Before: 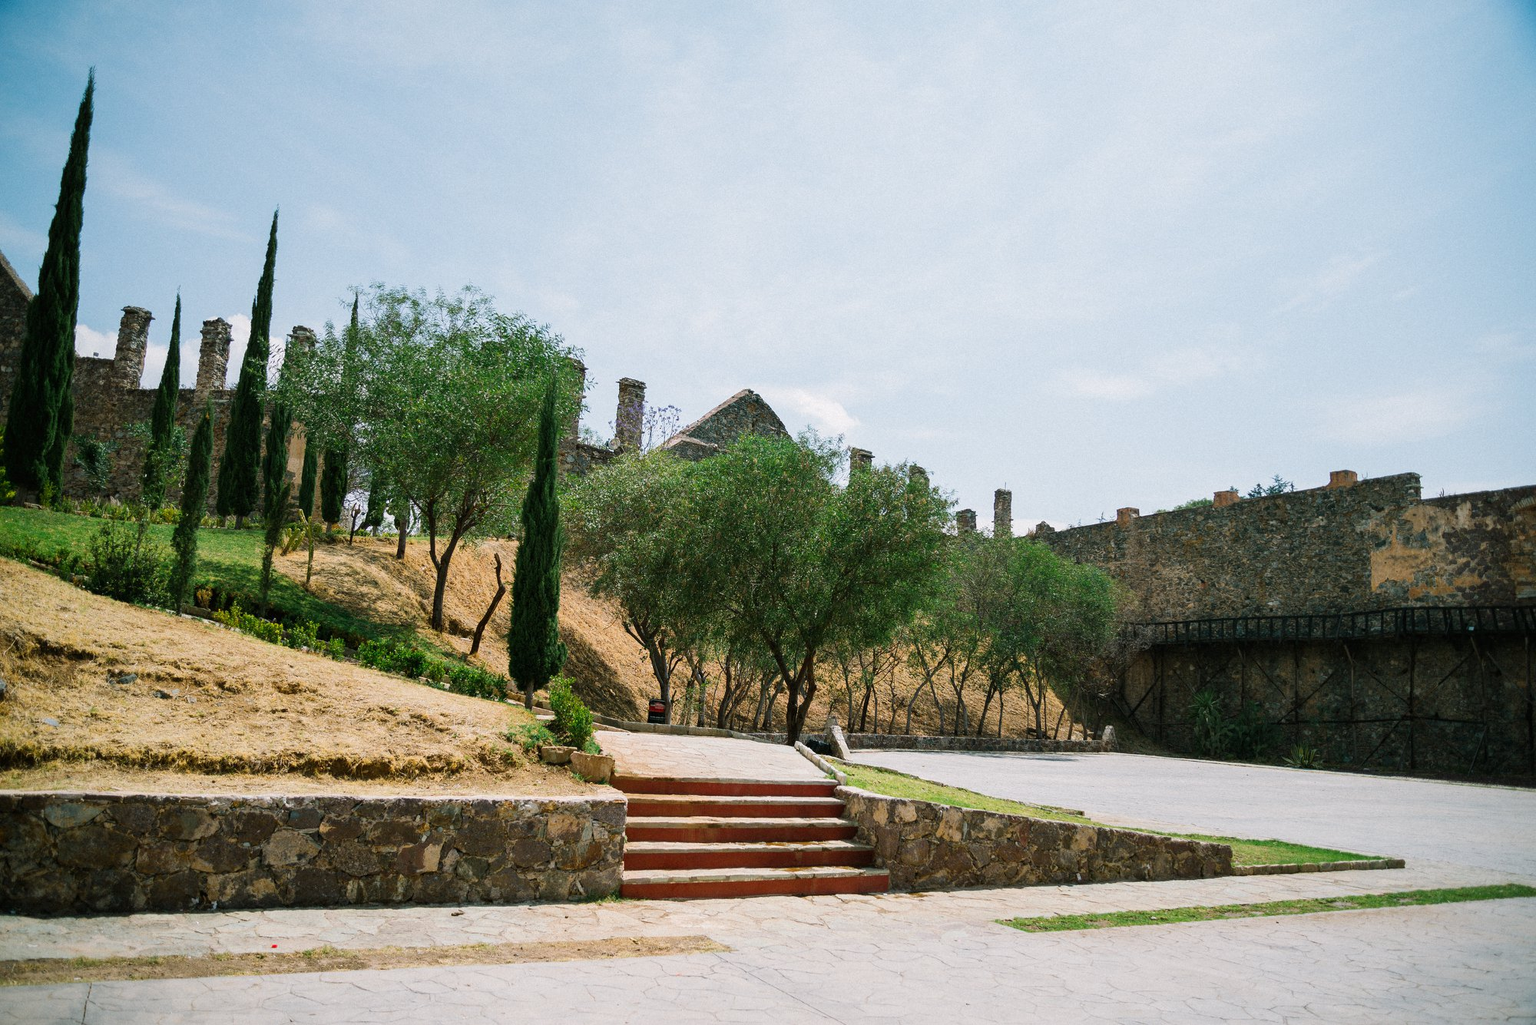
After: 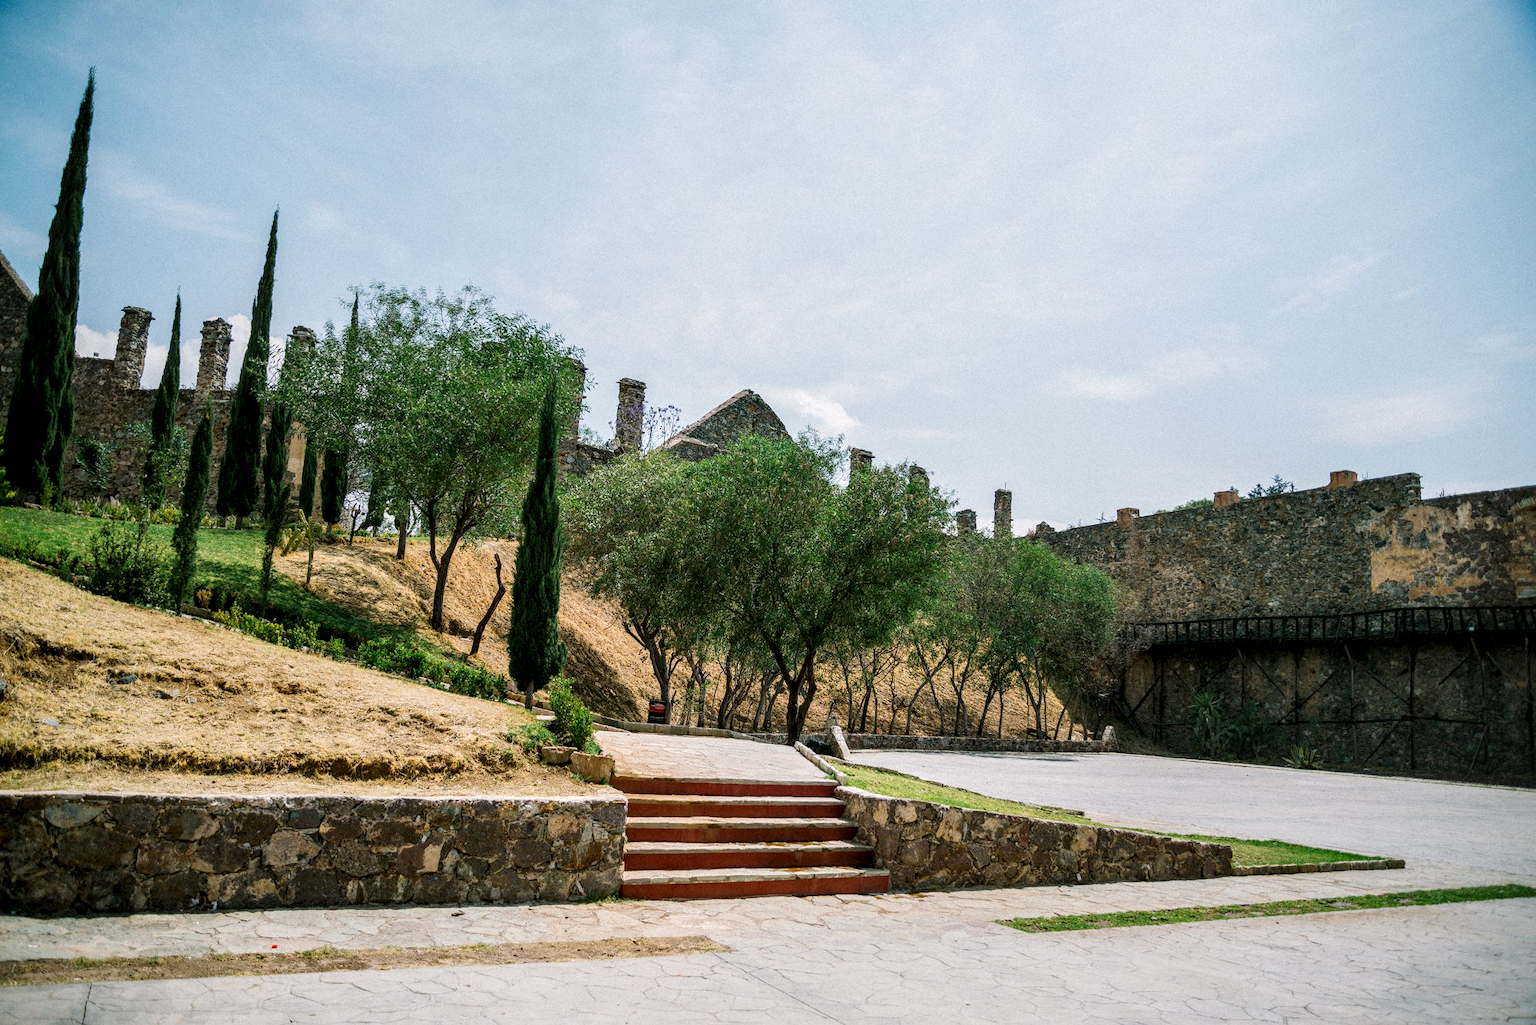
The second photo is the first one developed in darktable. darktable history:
local contrast: detail 144%
exposure: compensate highlight preservation false
